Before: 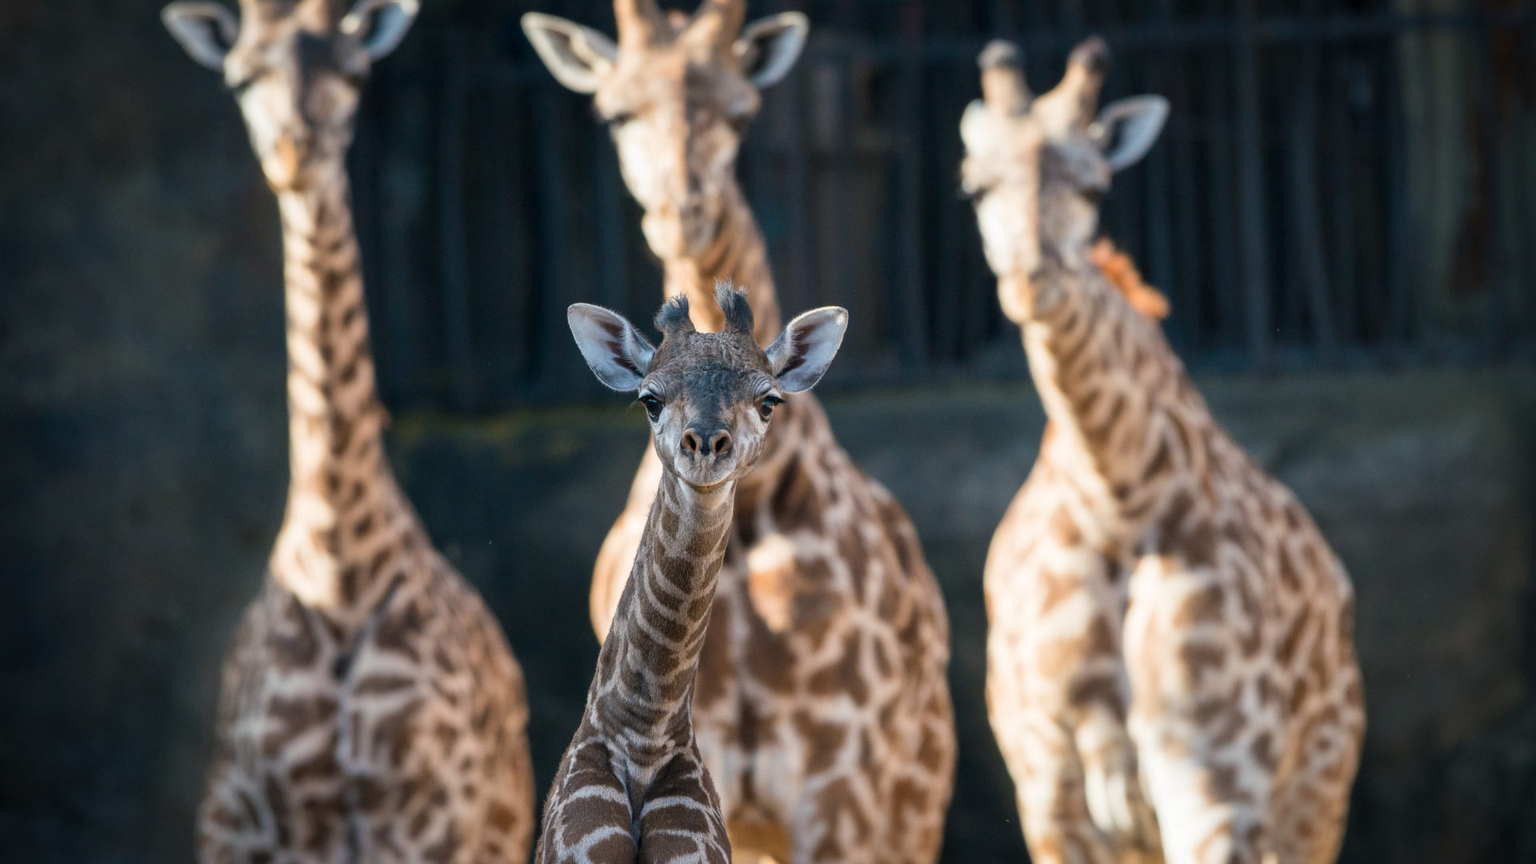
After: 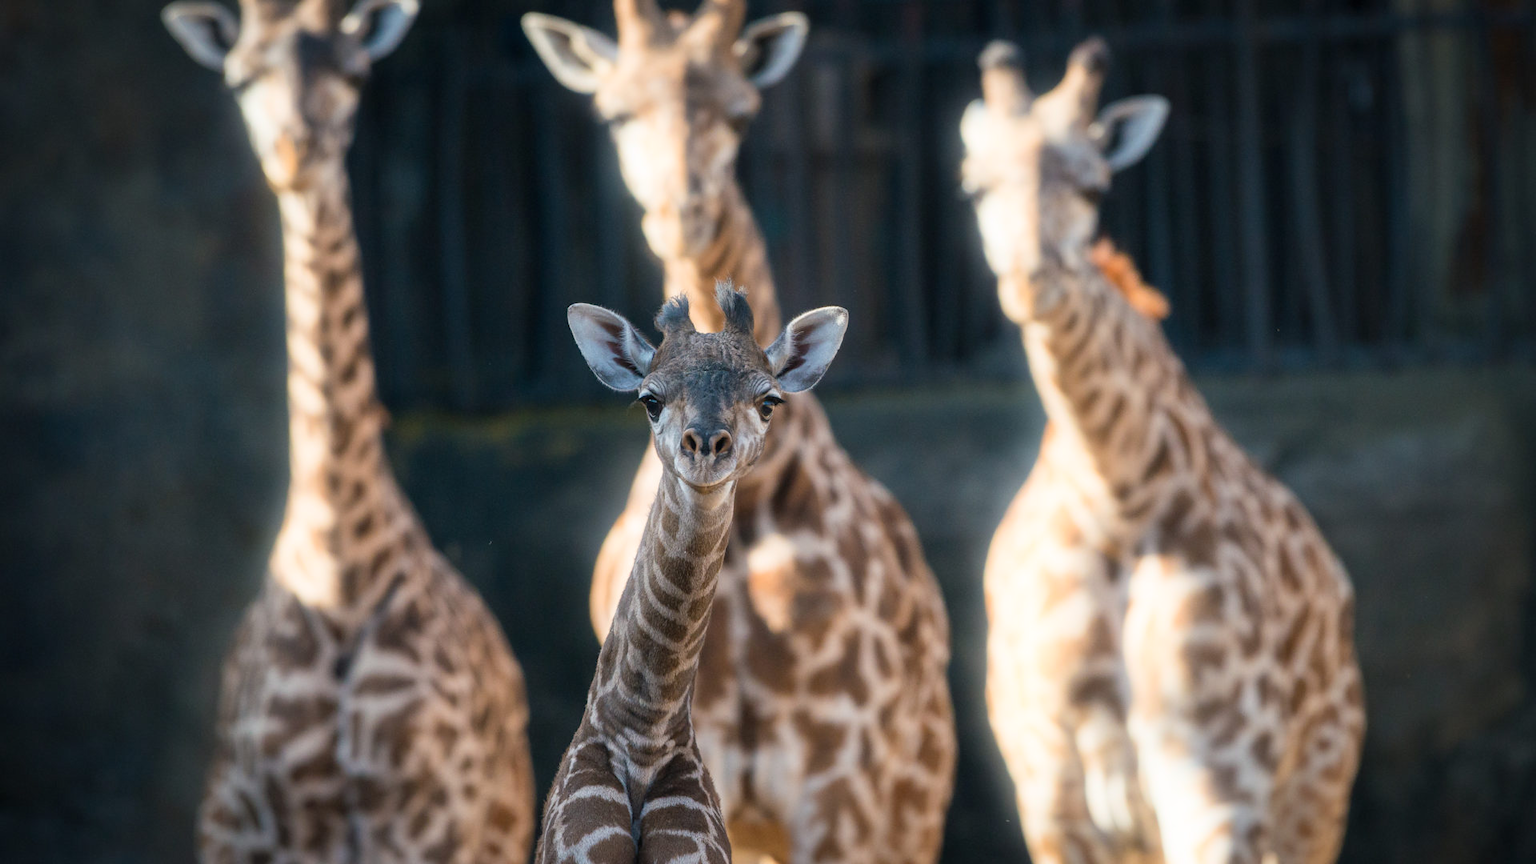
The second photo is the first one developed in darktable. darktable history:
local contrast: mode bilateral grid, contrast 100, coarseness 100, detail 91%, midtone range 0.2
bloom: size 5%, threshold 95%, strength 15%
